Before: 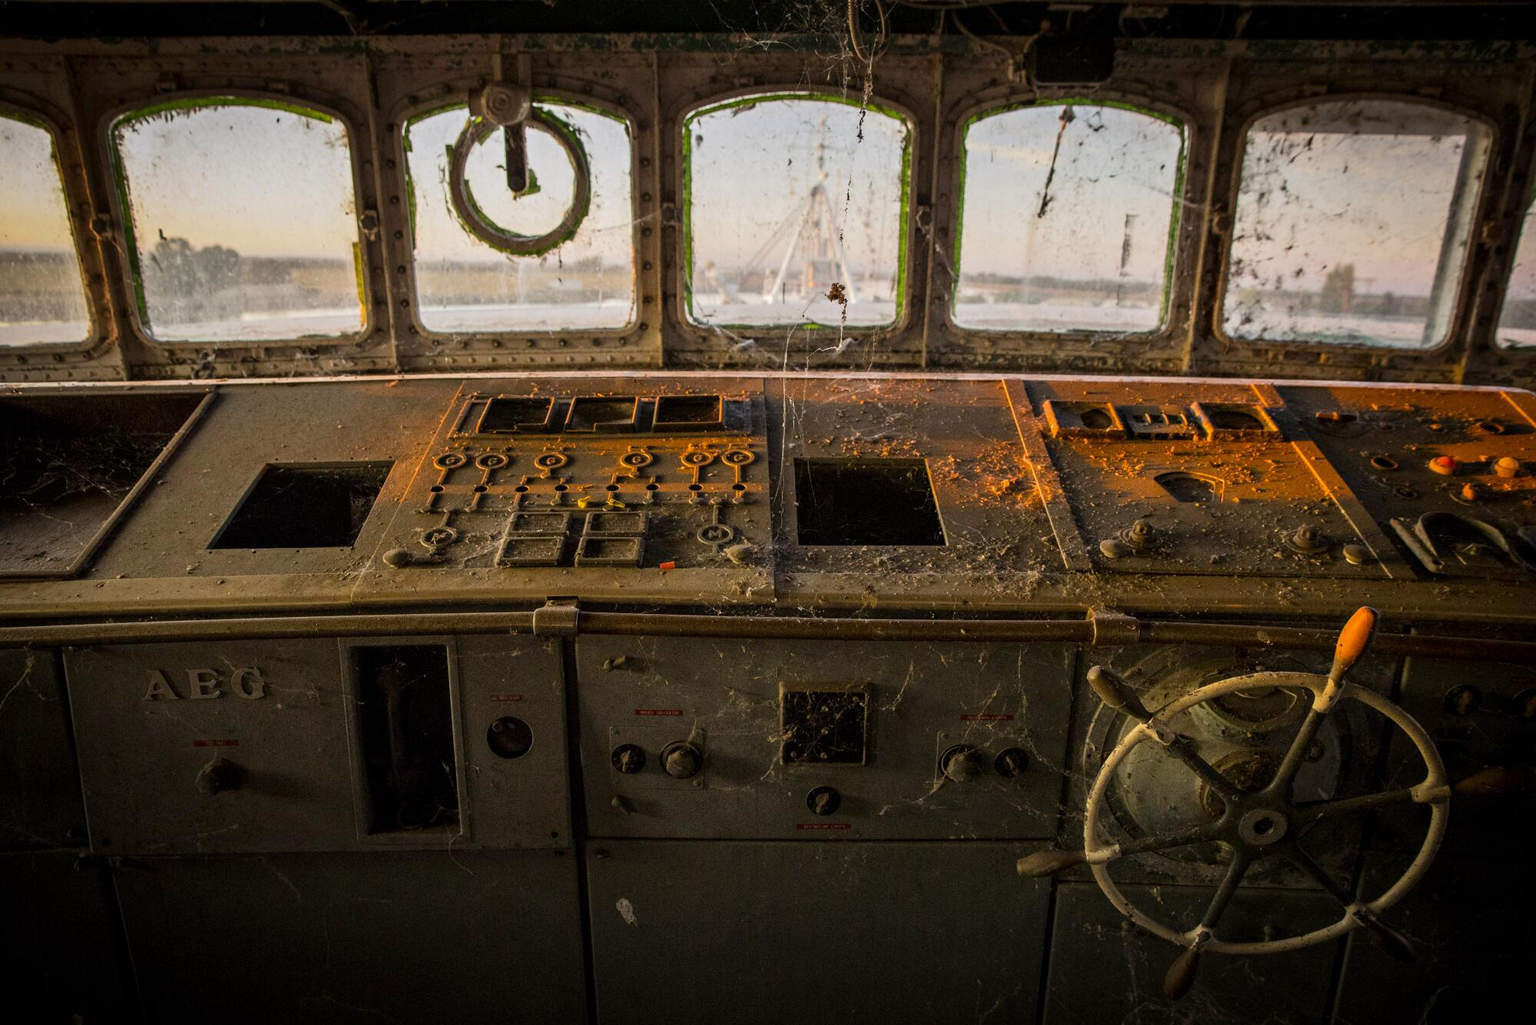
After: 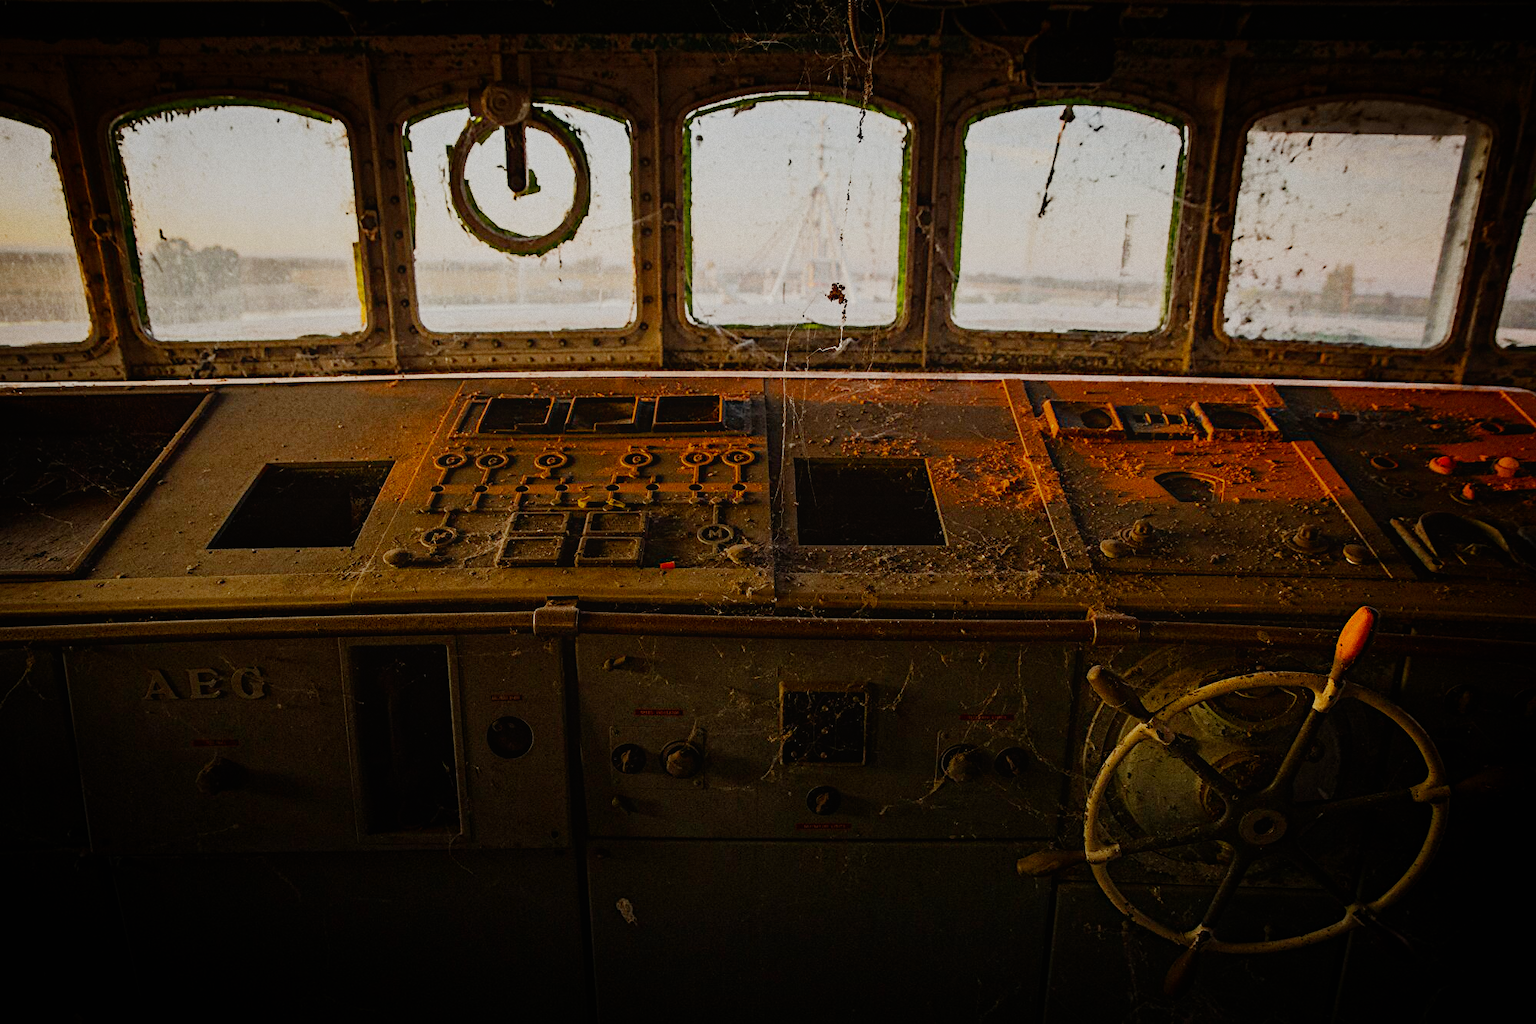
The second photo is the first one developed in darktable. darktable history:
sigmoid "smooth": skew -0.2, preserve hue 0%, red attenuation 0.1, red rotation 0.035, green attenuation 0.1, green rotation -0.017, blue attenuation 0.15, blue rotation -0.052, base primaries Rec2020
contrast equalizer "soft": octaves 7, y [[0.6 ×6], [0.55 ×6], [0 ×6], [0 ×6], [0 ×6]], mix -1
color balance rgb "basic colorfulness: standard": perceptual saturation grading › global saturation 20%, perceptual saturation grading › highlights -25%, perceptual saturation grading › shadows 25%
color balance rgb "filmic contrast": global offset › luminance 0.5%, perceptual brilliance grading › highlights 10%, perceptual brilliance grading › mid-tones 5%, perceptual brilliance grading › shadows -10%
color balance rgb "blue and orange": shadows lift › chroma 7%, shadows lift › hue 249°, highlights gain › chroma 5%, highlights gain › hue 34.5°
diffuse or sharpen "sharpen demosaicing: AA filter": edge sensitivity 1, 1st order anisotropy 100%, 2nd order anisotropy 100%, 3rd order anisotropy 100%, 4th order anisotropy 100%, 1st order speed -25%, 2nd order speed -25%, 3rd order speed -25%, 4th order speed -25%
diffuse or sharpen "1": radius span 32, 1st order speed 50%, 2nd order speed 50%, 3rd order speed 50%, 4th order speed 50% | blend: blend mode normal, opacity 25%; mask: uniform (no mask)
grain: coarseness 0.47 ISO
rgb primaries "nice": tint hue 2.13°, tint purity 0.7%, red hue 0.028, red purity 1.09, green hue 0.023, green purity 1.08, blue hue -0.084, blue purity 1.17
exposure "magic lantern defaults": compensate highlight preservation false
